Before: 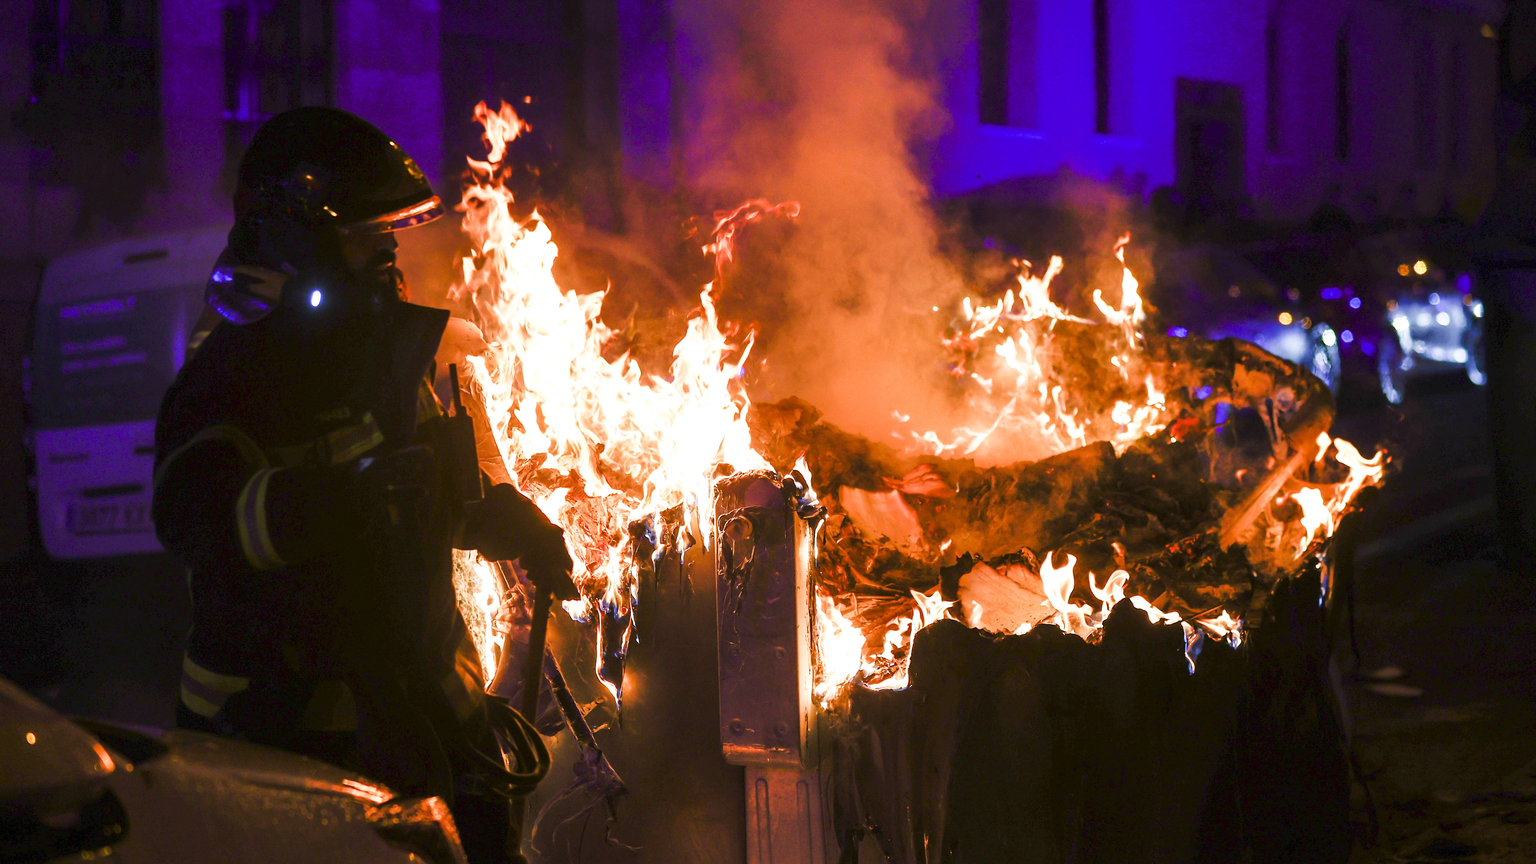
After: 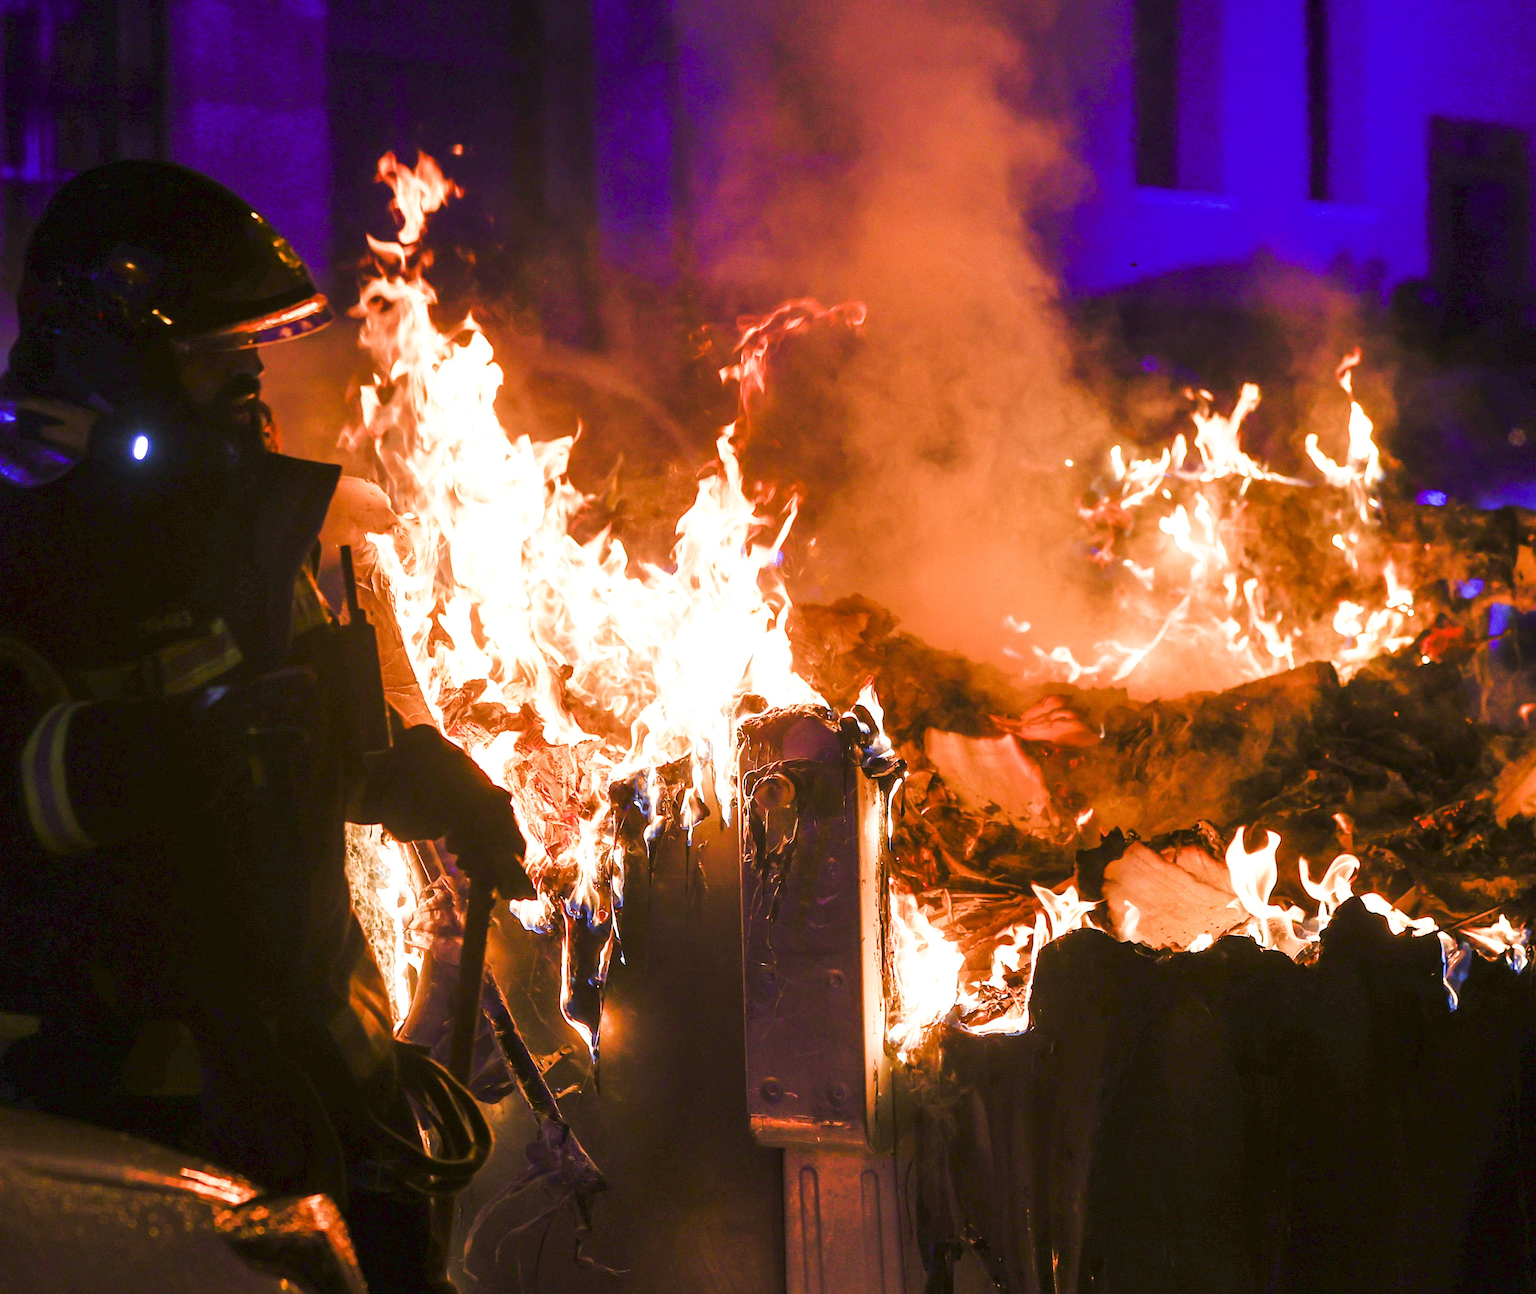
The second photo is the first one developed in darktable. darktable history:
crop and rotate: left 14.482%, right 18.792%
